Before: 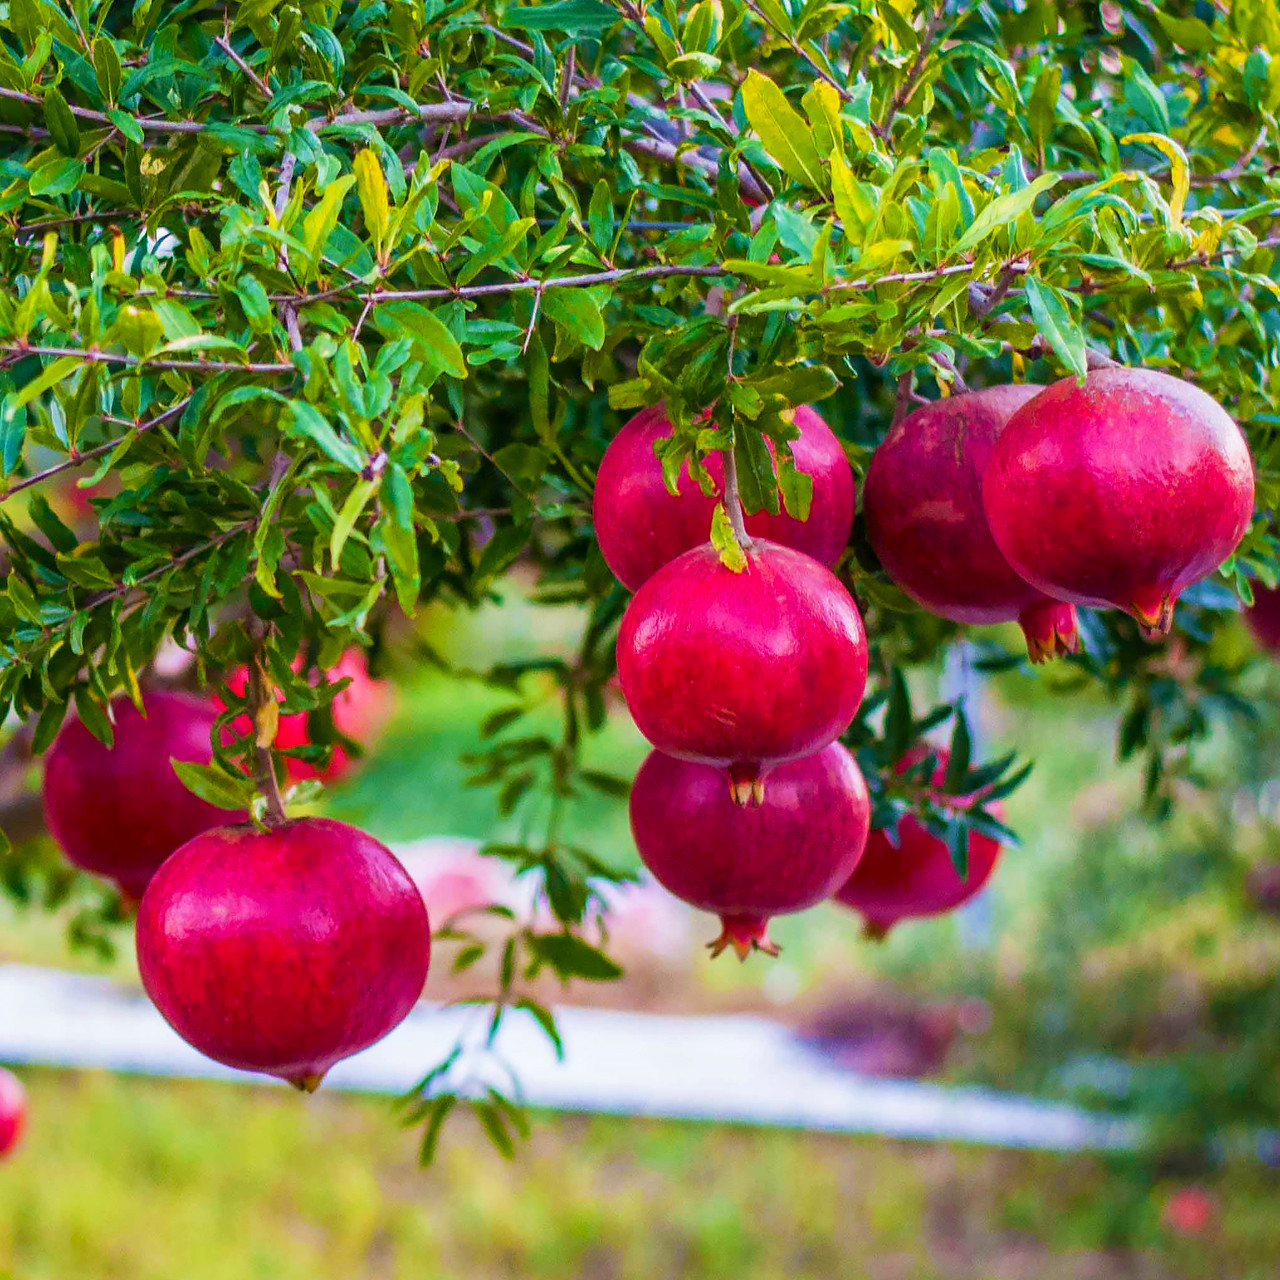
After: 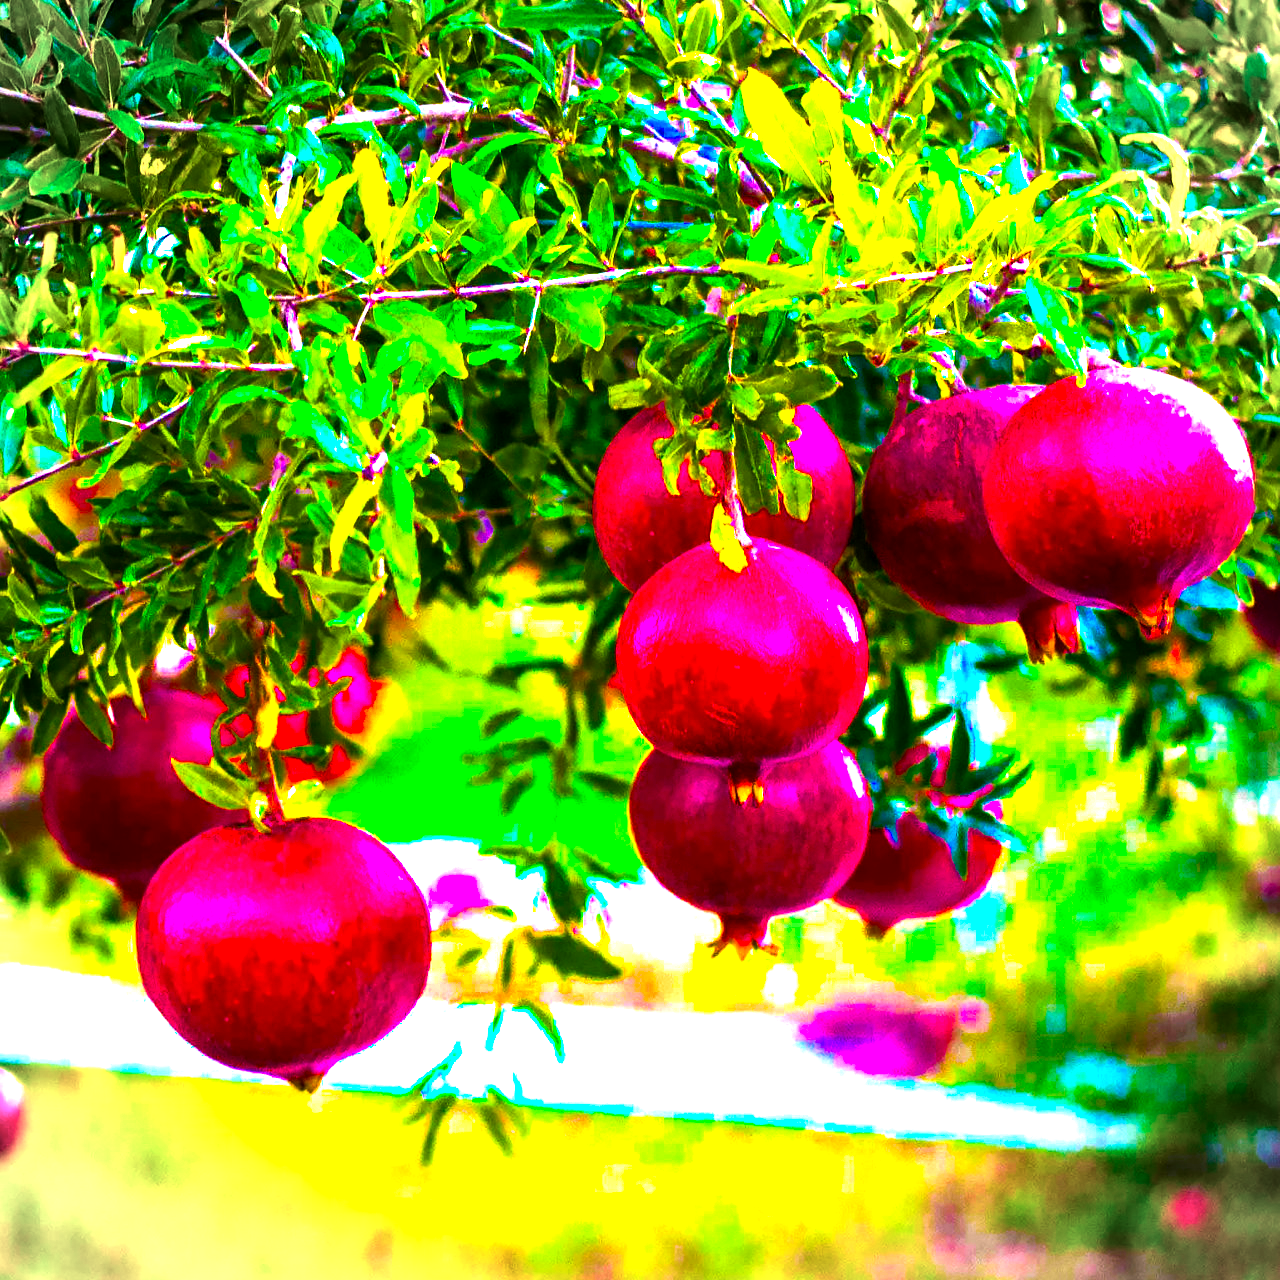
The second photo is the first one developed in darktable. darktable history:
contrast brightness saturation: contrast 0.08, saturation 0.2
vignetting: on, module defaults
color balance rgb: linear chroma grading › global chroma 20%, perceptual saturation grading › global saturation 65%, perceptual saturation grading › highlights 60%, perceptual saturation grading › mid-tones 50%, perceptual saturation grading › shadows 50%, perceptual brilliance grading › global brilliance 30%, perceptual brilliance grading › highlights 50%, perceptual brilliance grading › mid-tones 50%, perceptual brilliance grading › shadows -22%, global vibrance 20%
